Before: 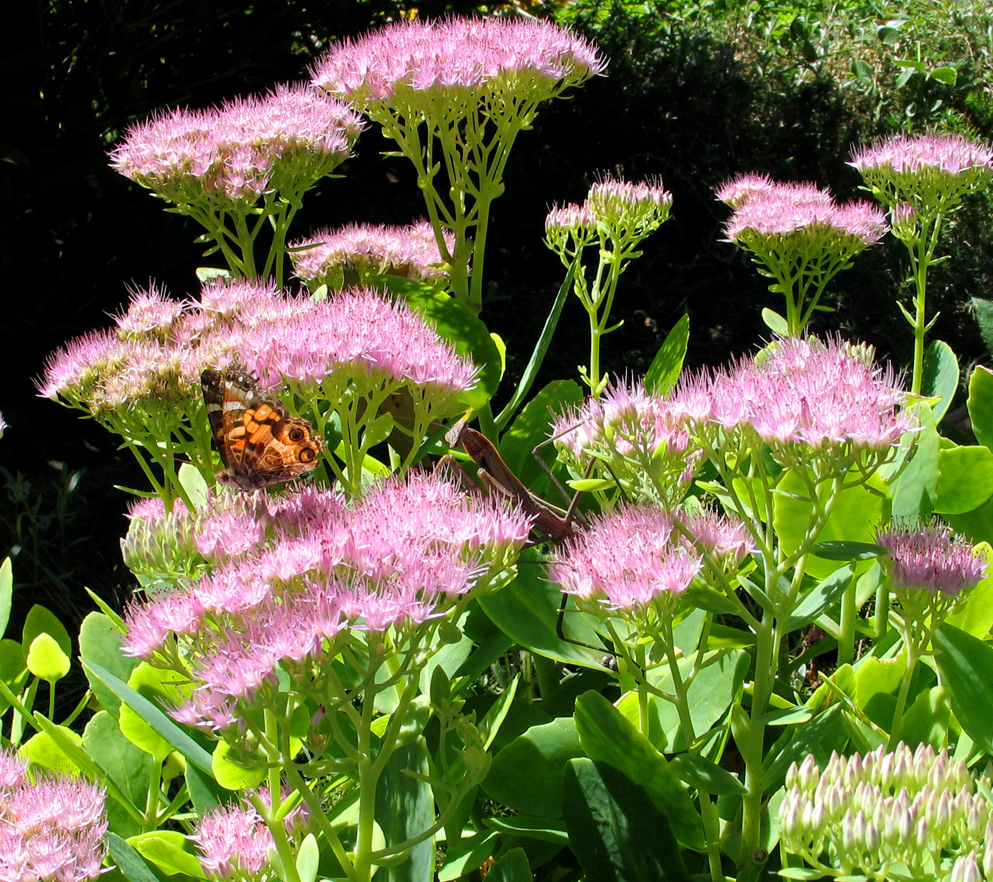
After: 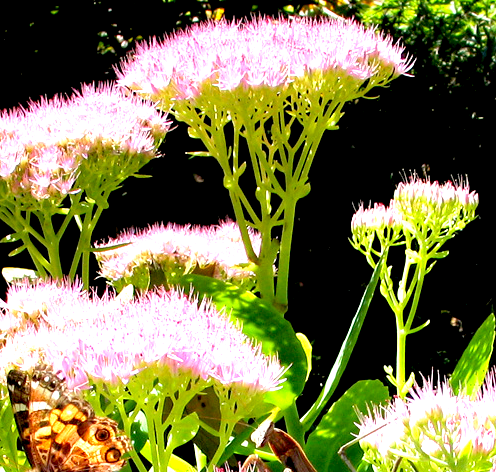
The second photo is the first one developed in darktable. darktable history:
graduated density: density 0.38 EV, hardness 21%, rotation -6.11°, saturation 32%
exposure: black level correction 0.009, exposure 1.425 EV, compensate highlight preservation false
crop: left 19.556%, right 30.401%, bottom 46.458%
